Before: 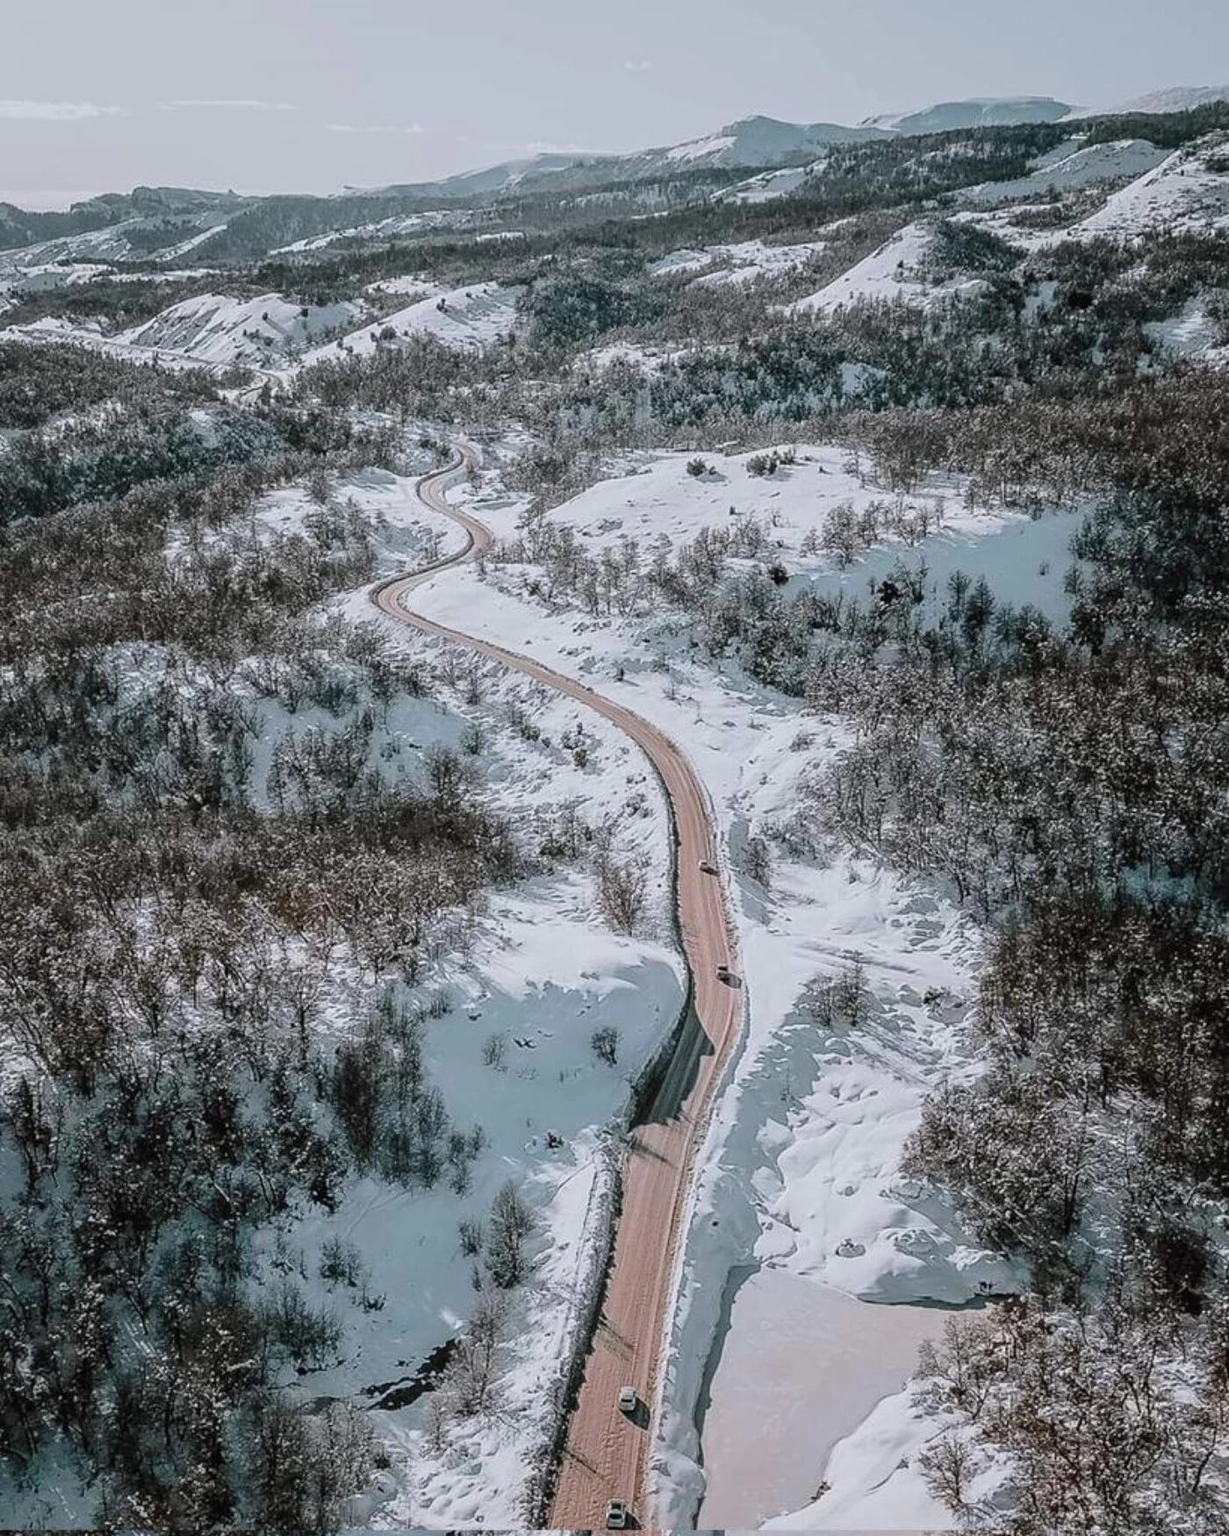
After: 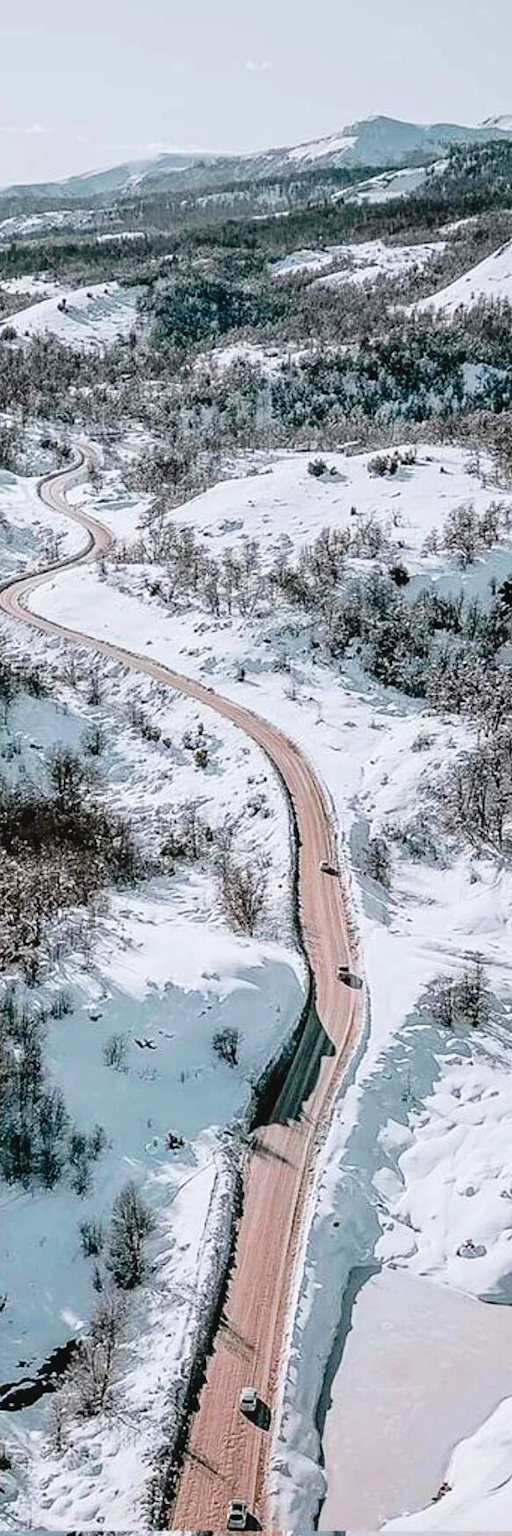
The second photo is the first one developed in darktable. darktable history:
crop: left 30.927%, right 27.365%
tone curve: curves: ch0 [(0, 0) (0.003, 0.033) (0.011, 0.033) (0.025, 0.036) (0.044, 0.039) (0.069, 0.04) (0.1, 0.043) (0.136, 0.052) (0.177, 0.085) (0.224, 0.14) (0.277, 0.225) (0.335, 0.333) (0.399, 0.419) (0.468, 0.51) (0.543, 0.603) (0.623, 0.713) (0.709, 0.808) (0.801, 0.901) (0.898, 0.98) (1, 1)], preserve colors none
tone equalizer: edges refinement/feathering 500, mask exposure compensation -1.57 EV, preserve details no
